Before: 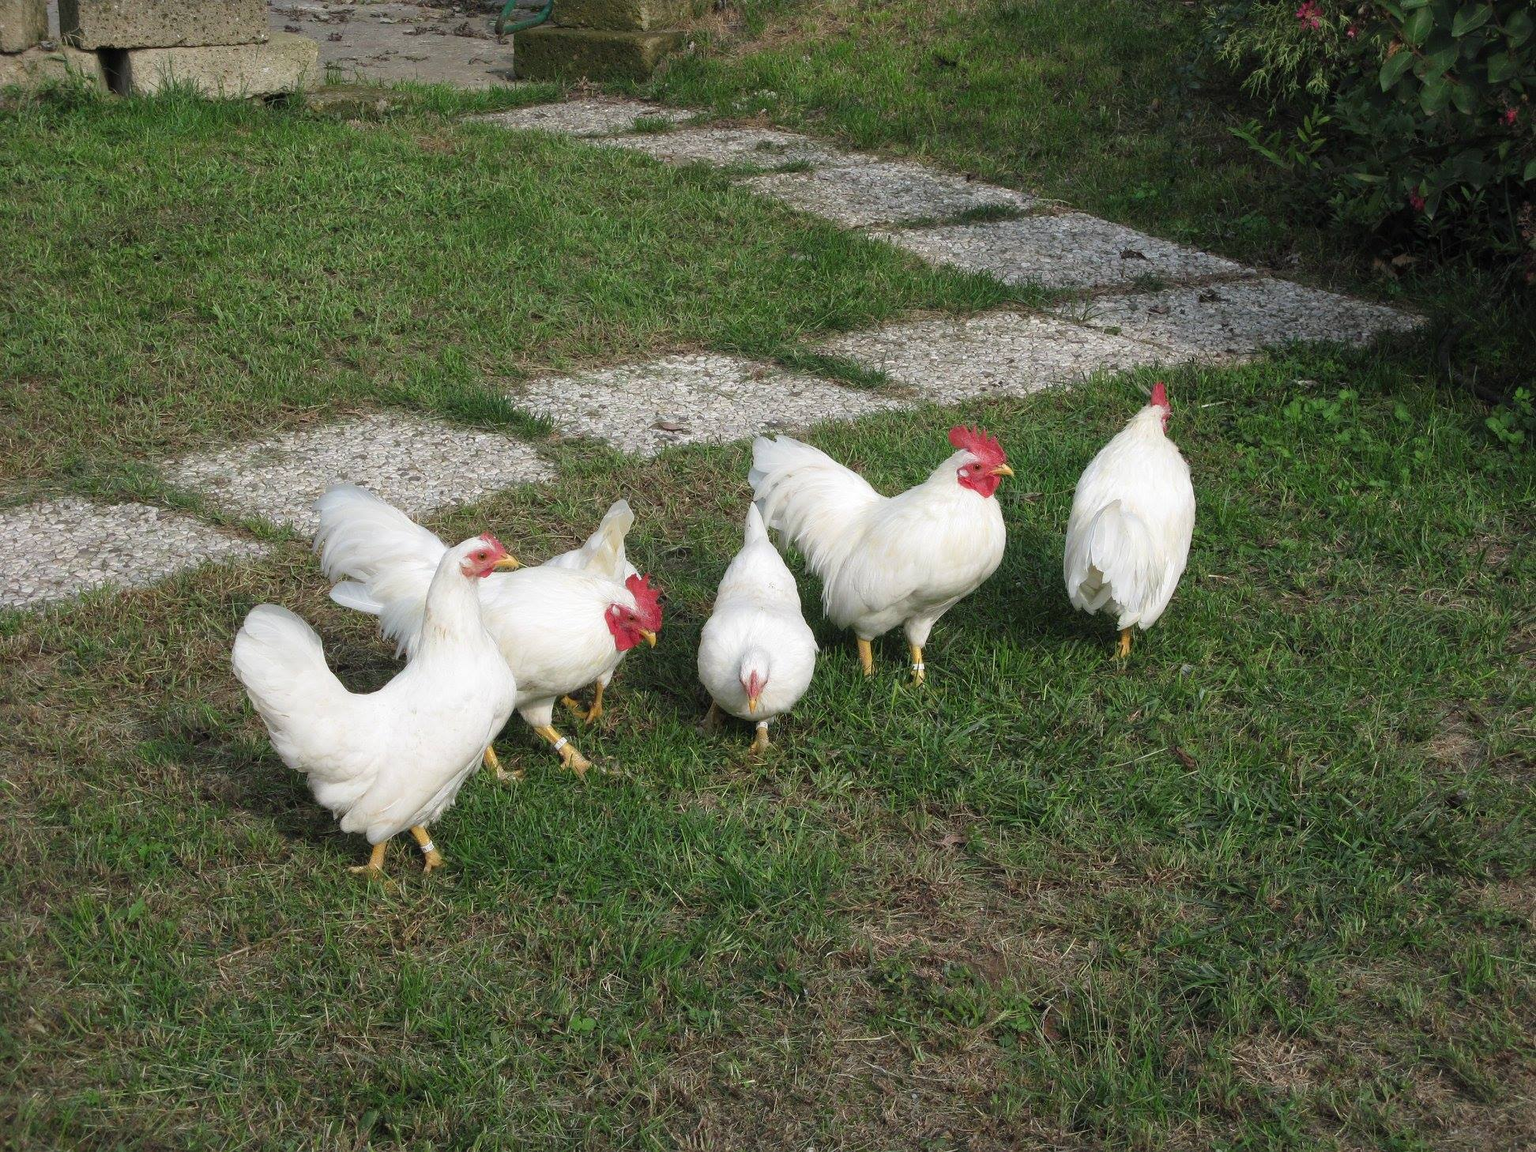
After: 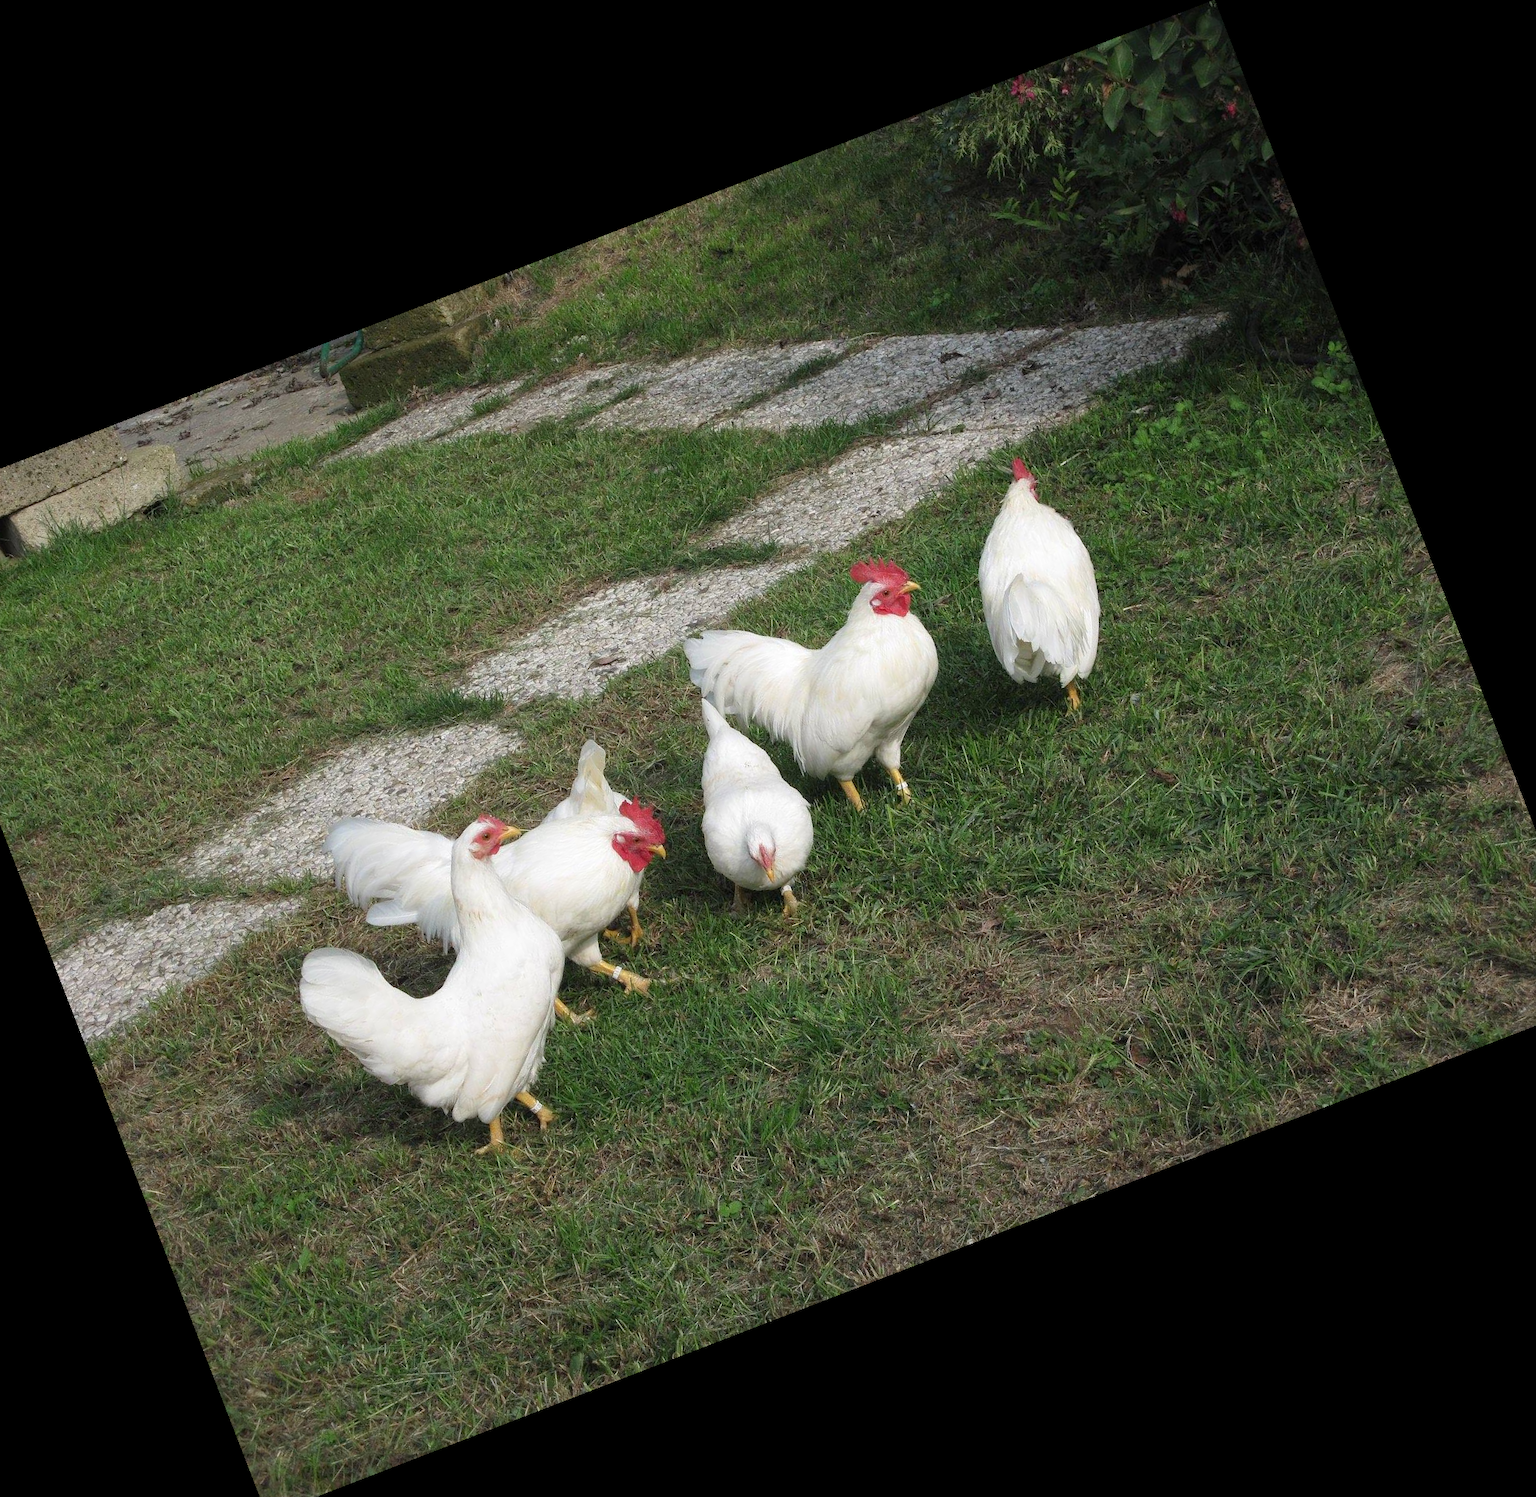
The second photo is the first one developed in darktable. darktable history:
crop and rotate: angle 21.12°, left 6.923%, right 3.751%, bottom 1.173%
